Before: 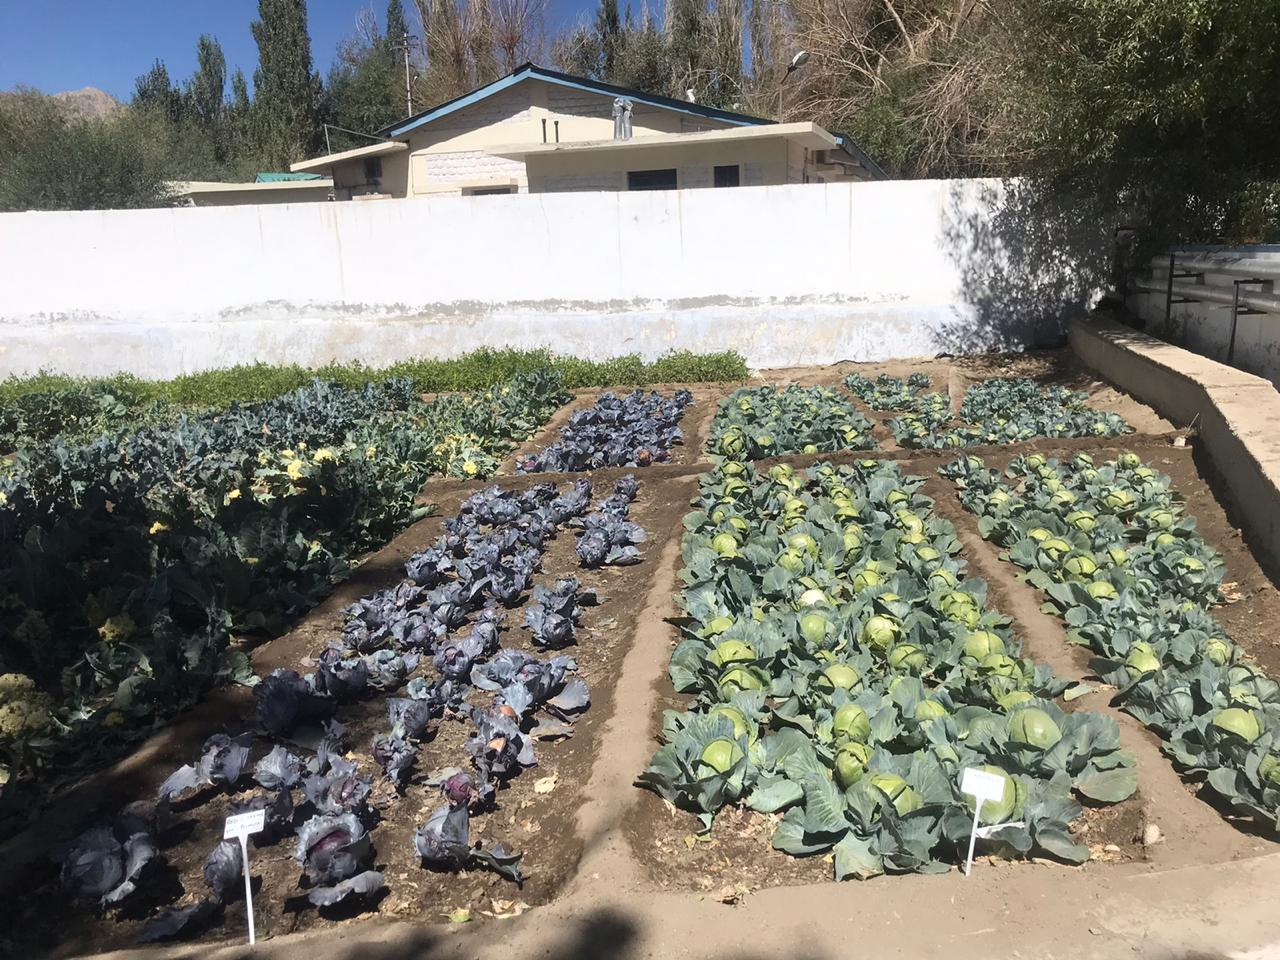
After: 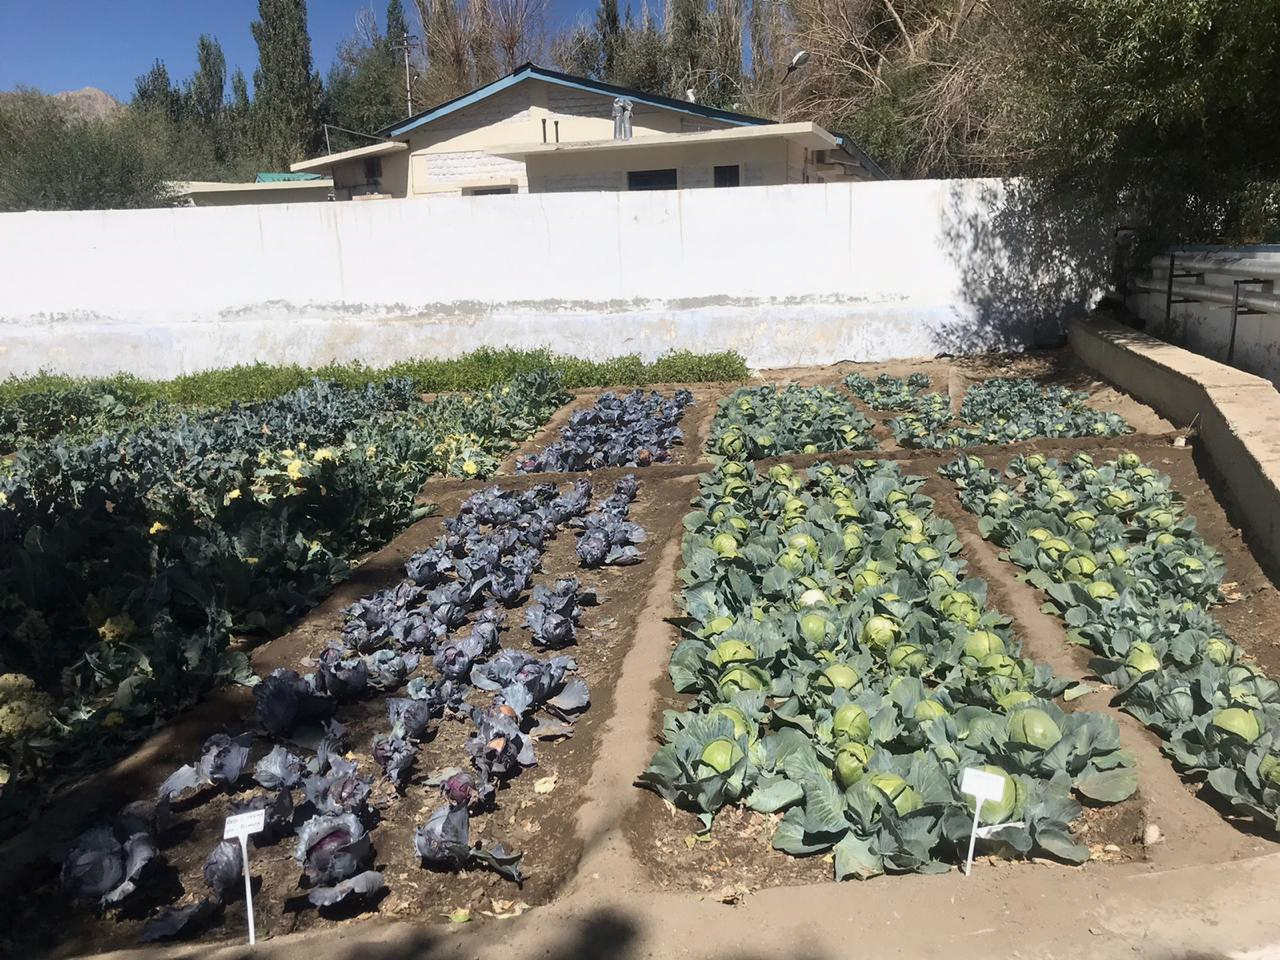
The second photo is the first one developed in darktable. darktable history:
tone equalizer: mask exposure compensation -0.511 EV
exposure: black level correction 0.002, exposure -0.102 EV, compensate highlight preservation false
